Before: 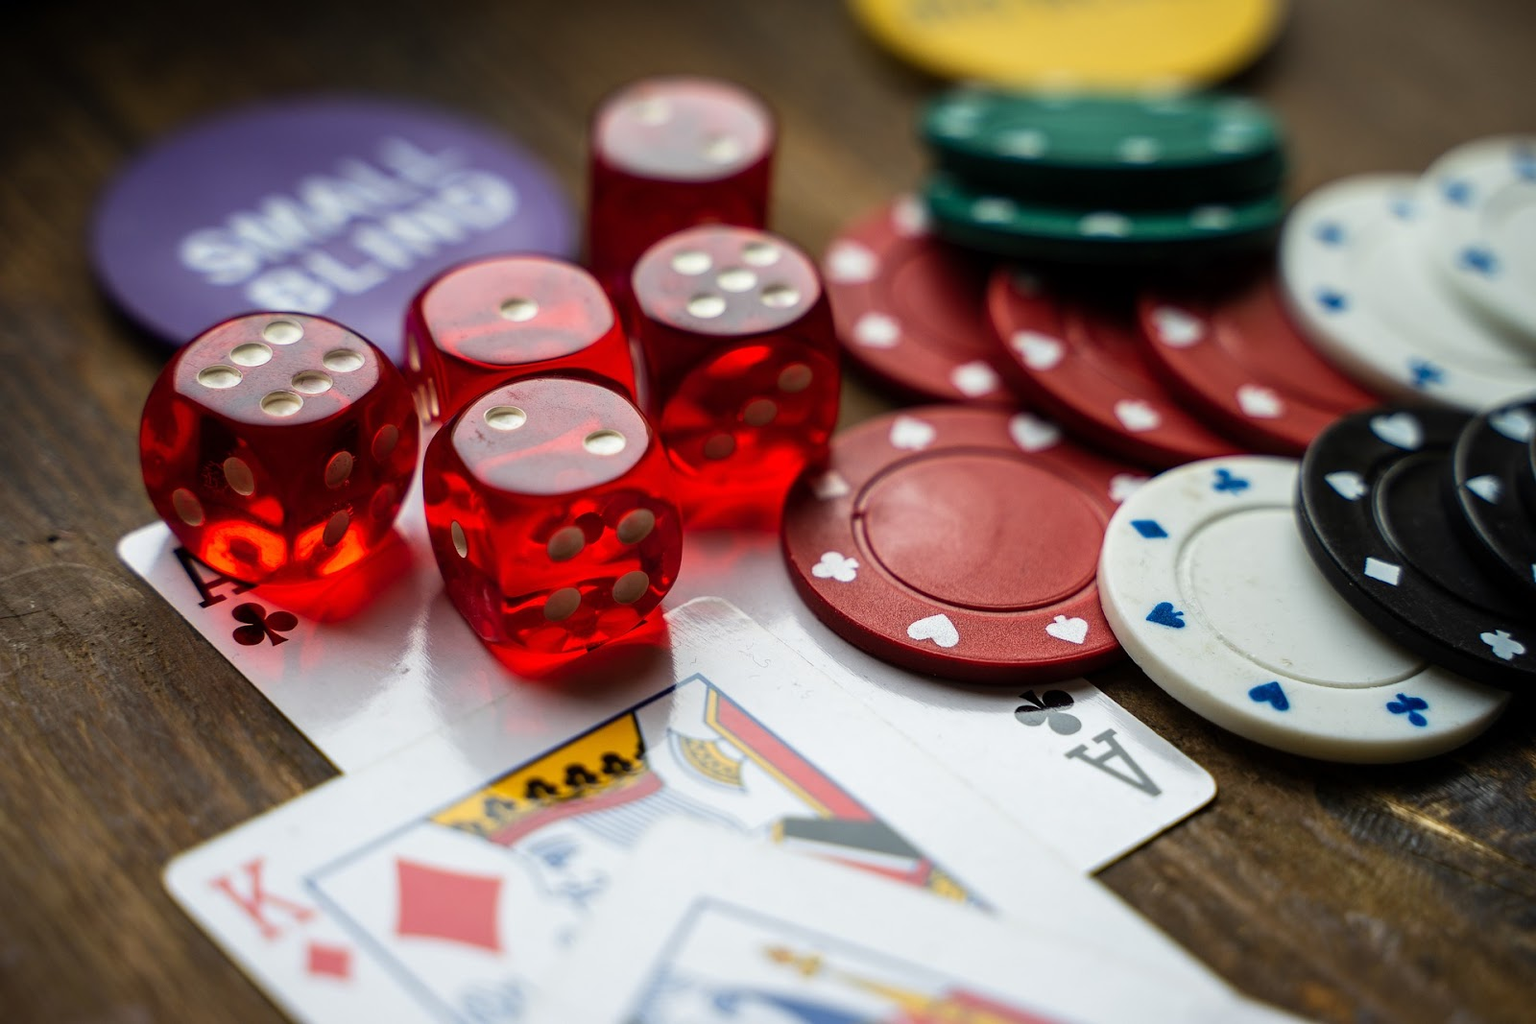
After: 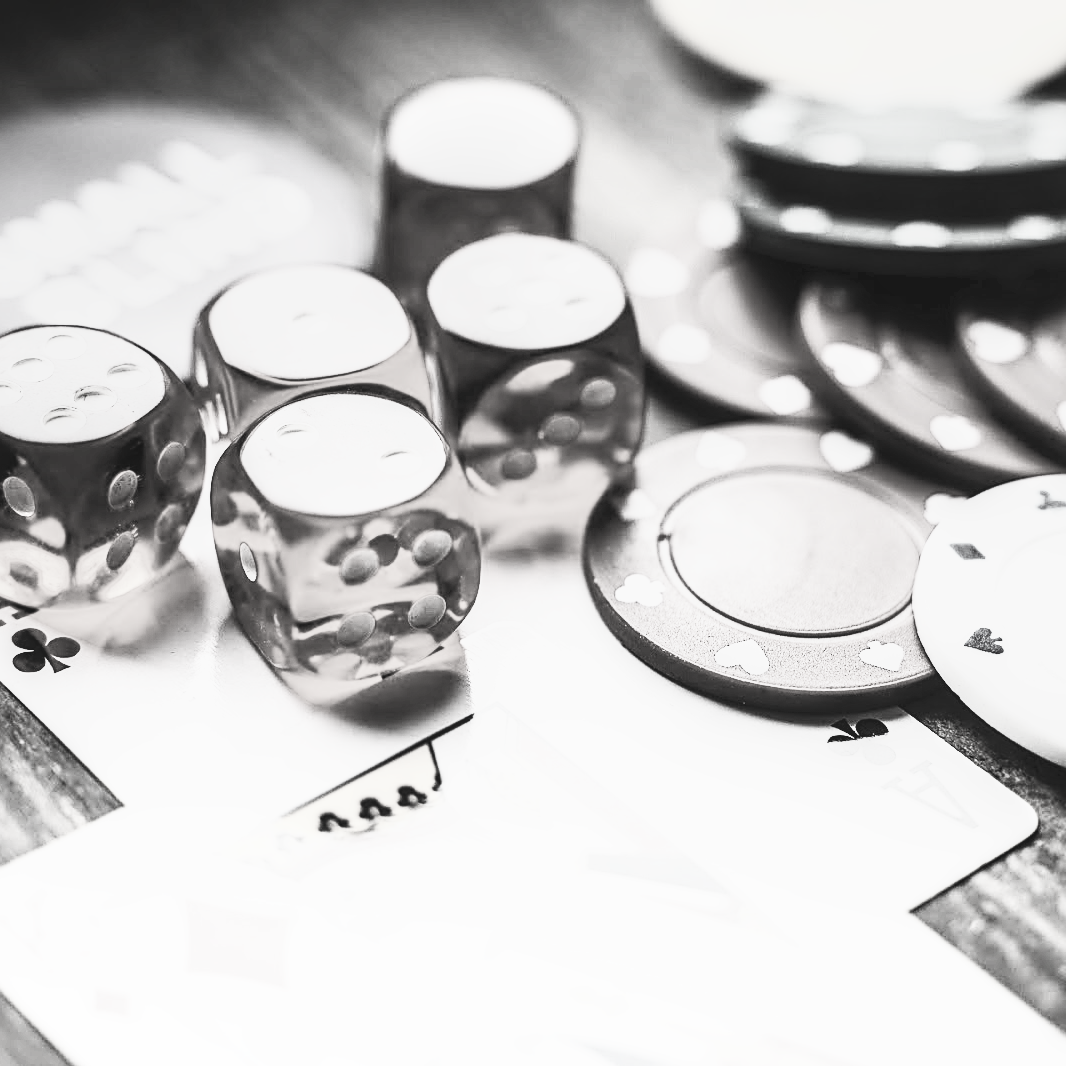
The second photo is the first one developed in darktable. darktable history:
sharpen: on, module defaults
crop and rotate: left 14.385%, right 18.957%
exposure: exposure 0.464 EV, compensate highlight preservation false
color balance rgb: perceptual saturation grading › global saturation 19.37%
base curve: curves: ch0 [(0, 0) (0.012, 0.01) (0.073, 0.168) (0.31, 0.711) (0.645, 0.957) (1, 1)], preserve colors none
contrast brightness saturation: contrast 0.533, brightness 0.479, saturation -0.985
local contrast: detail 110%
